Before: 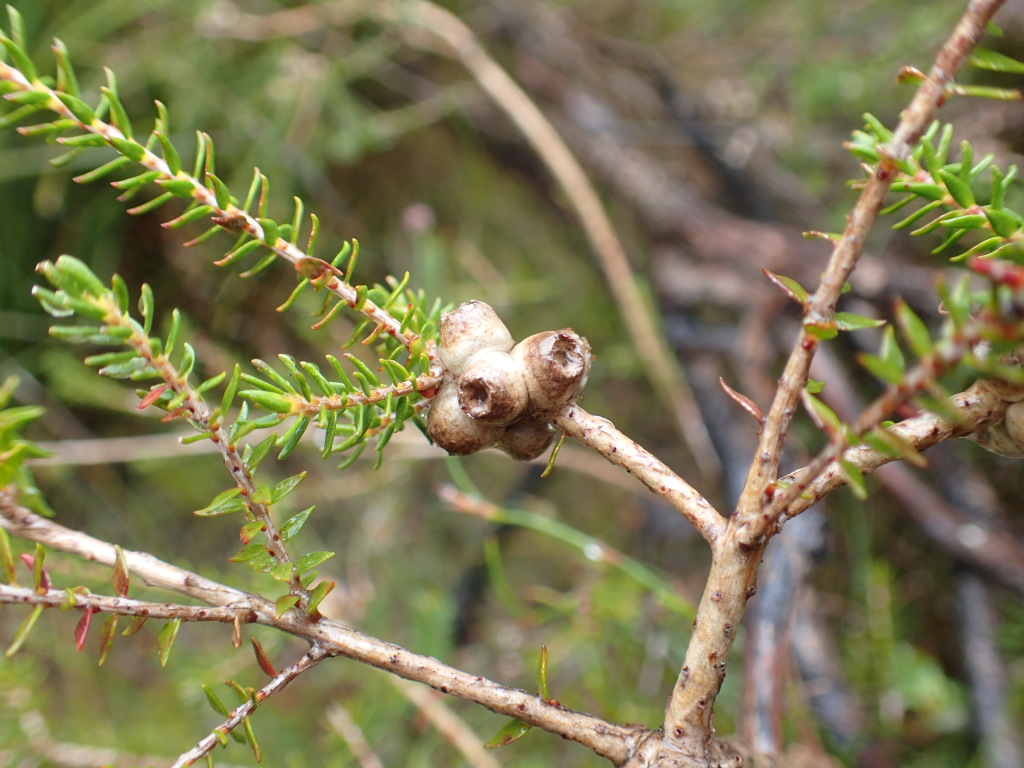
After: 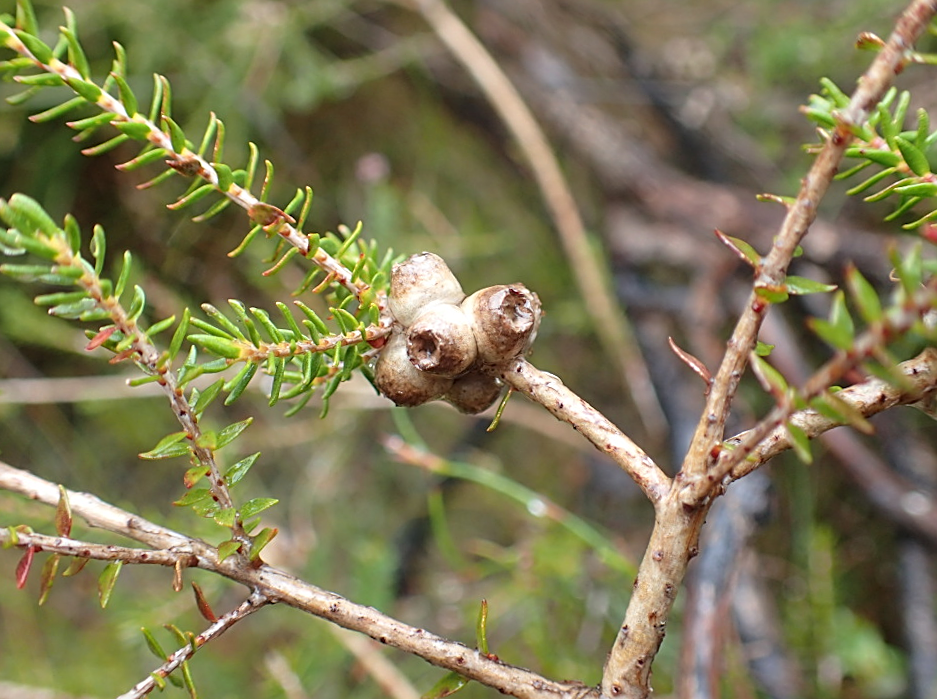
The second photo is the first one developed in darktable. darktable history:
crop and rotate: angle -1.87°, left 3.121%, top 4.358%, right 1.438%, bottom 0.6%
sharpen: radius 1.961
